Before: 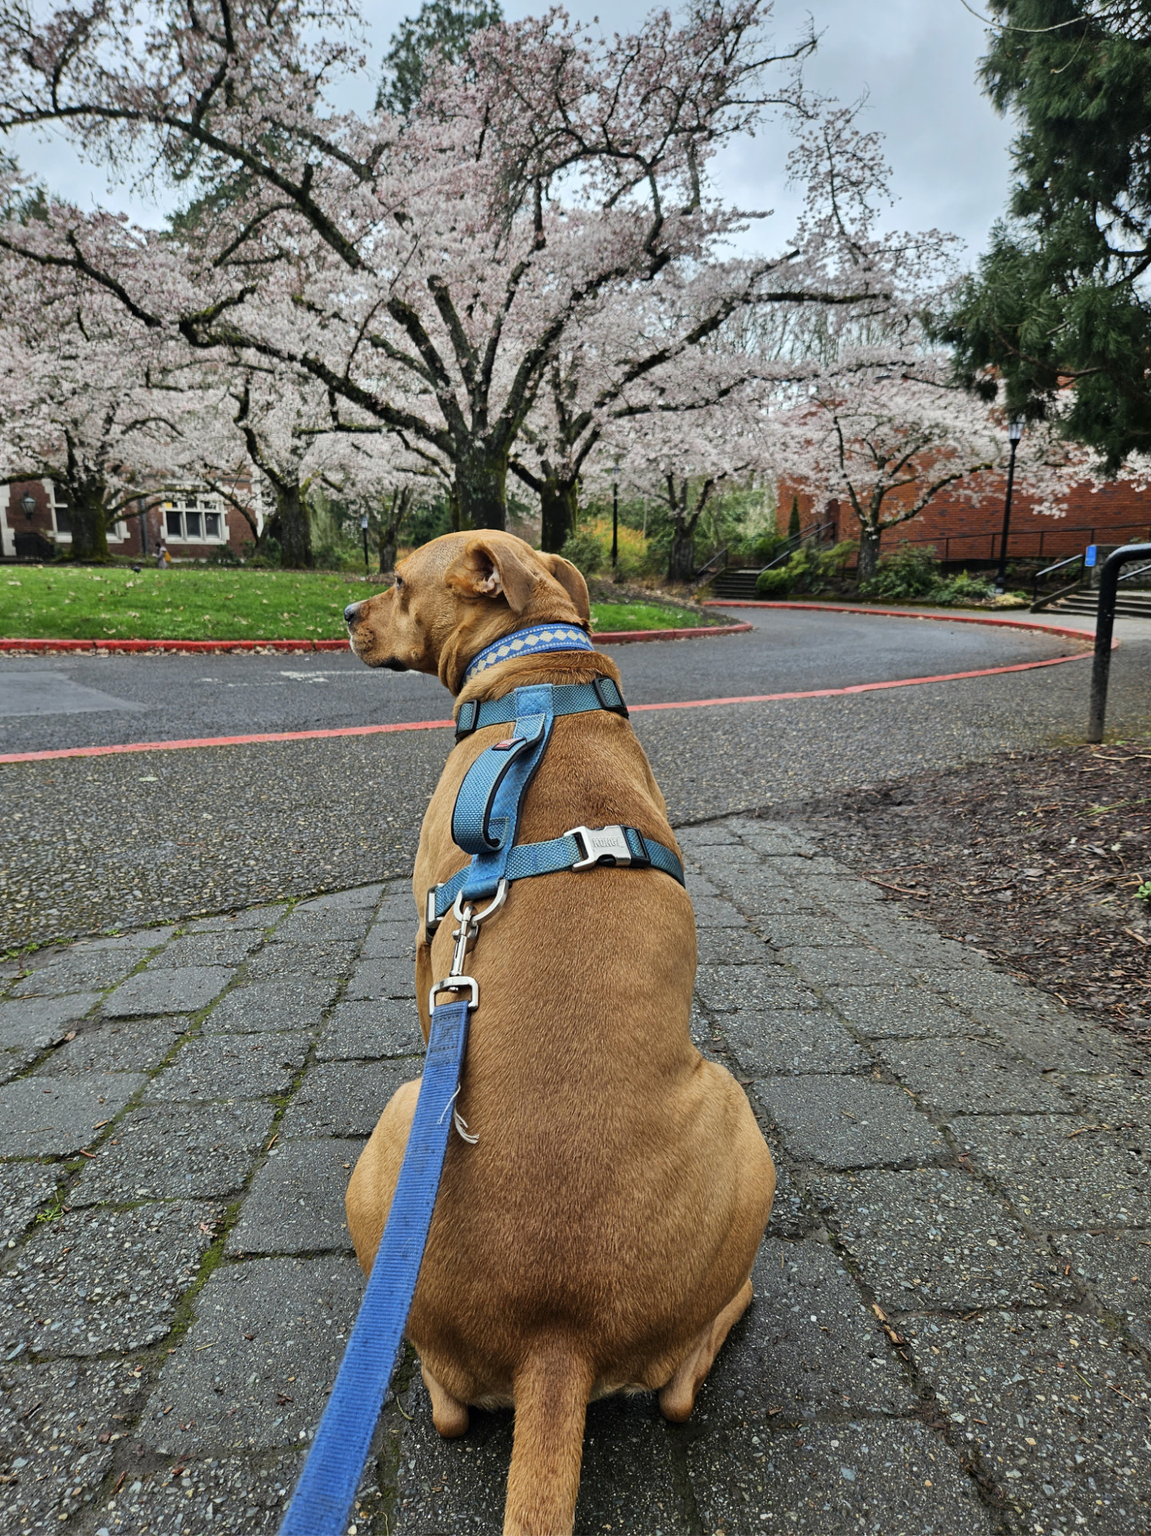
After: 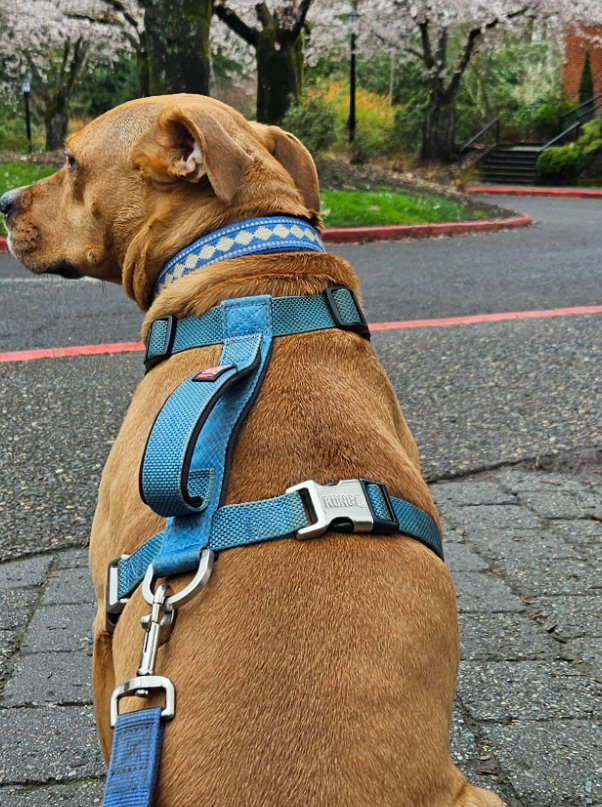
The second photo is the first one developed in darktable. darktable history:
tone equalizer: -8 EV 0.039 EV, smoothing diameter 24.8%, edges refinement/feathering 12.82, preserve details guided filter
crop: left 29.972%, top 29.799%, right 29.846%, bottom 29.863%
